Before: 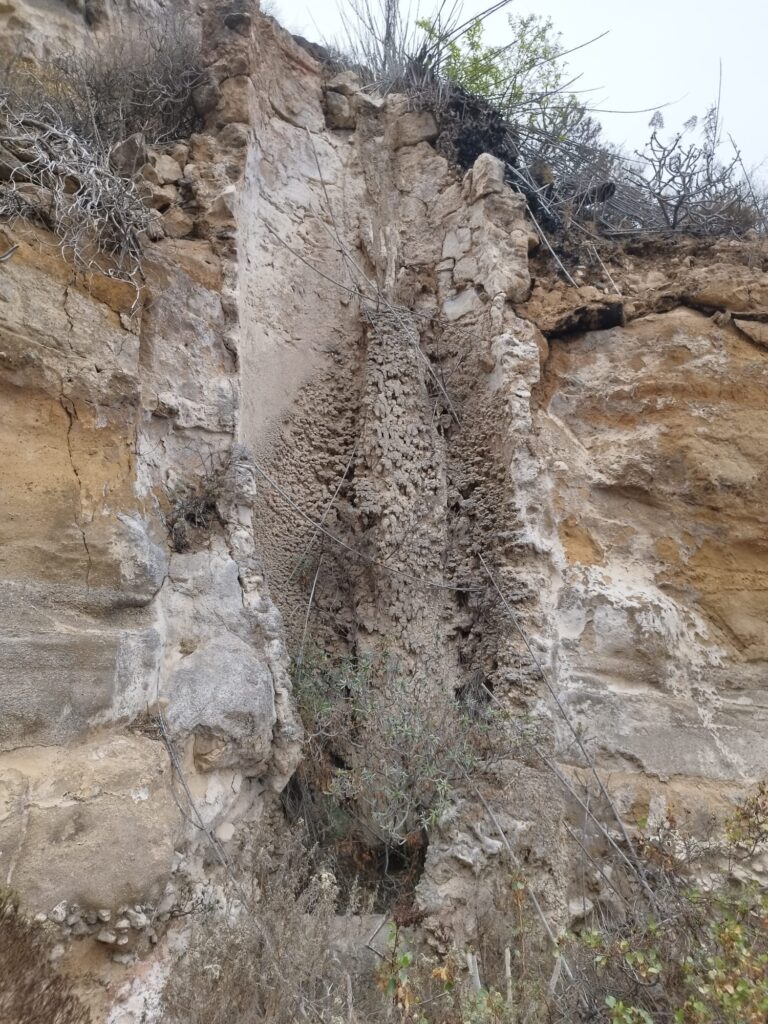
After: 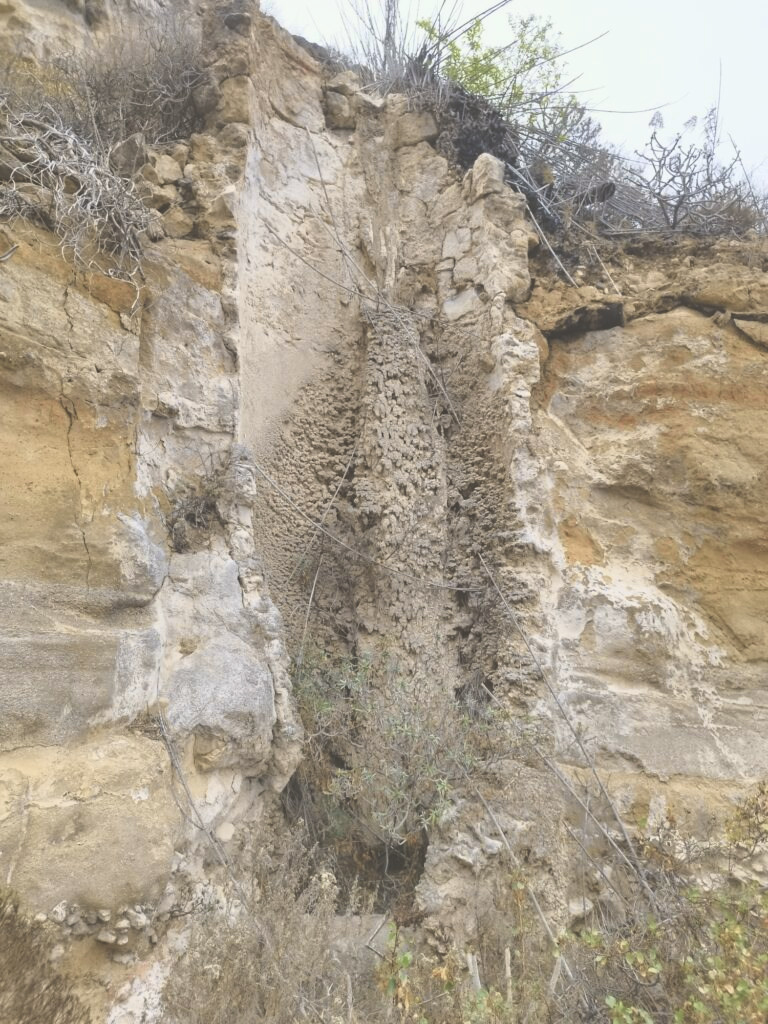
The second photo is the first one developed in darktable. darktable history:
exposure: black level correction -0.041, exposure 0.064 EV, compensate highlight preservation false
tone curve: curves: ch0 [(0, 0.021) (0.049, 0.044) (0.152, 0.14) (0.328, 0.377) (0.473, 0.543) (0.641, 0.705) (0.85, 0.894) (1, 0.969)]; ch1 [(0, 0) (0.302, 0.331) (0.427, 0.433) (0.472, 0.47) (0.502, 0.503) (0.527, 0.521) (0.564, 0.58) (0.614, 0.626) (0.677, 0.701) (0.859, 0.885) (1, 1)]; ch2 [(0, 0) (0.33, 0.301) (0.447, 0.44) (0.487, 0.496) (0.502, 0.516) (0.535, 0.563) (0.565, 0.593) (0.618, 0.628) (1, 1)], color space Lab, independent channels, preserve colors none
